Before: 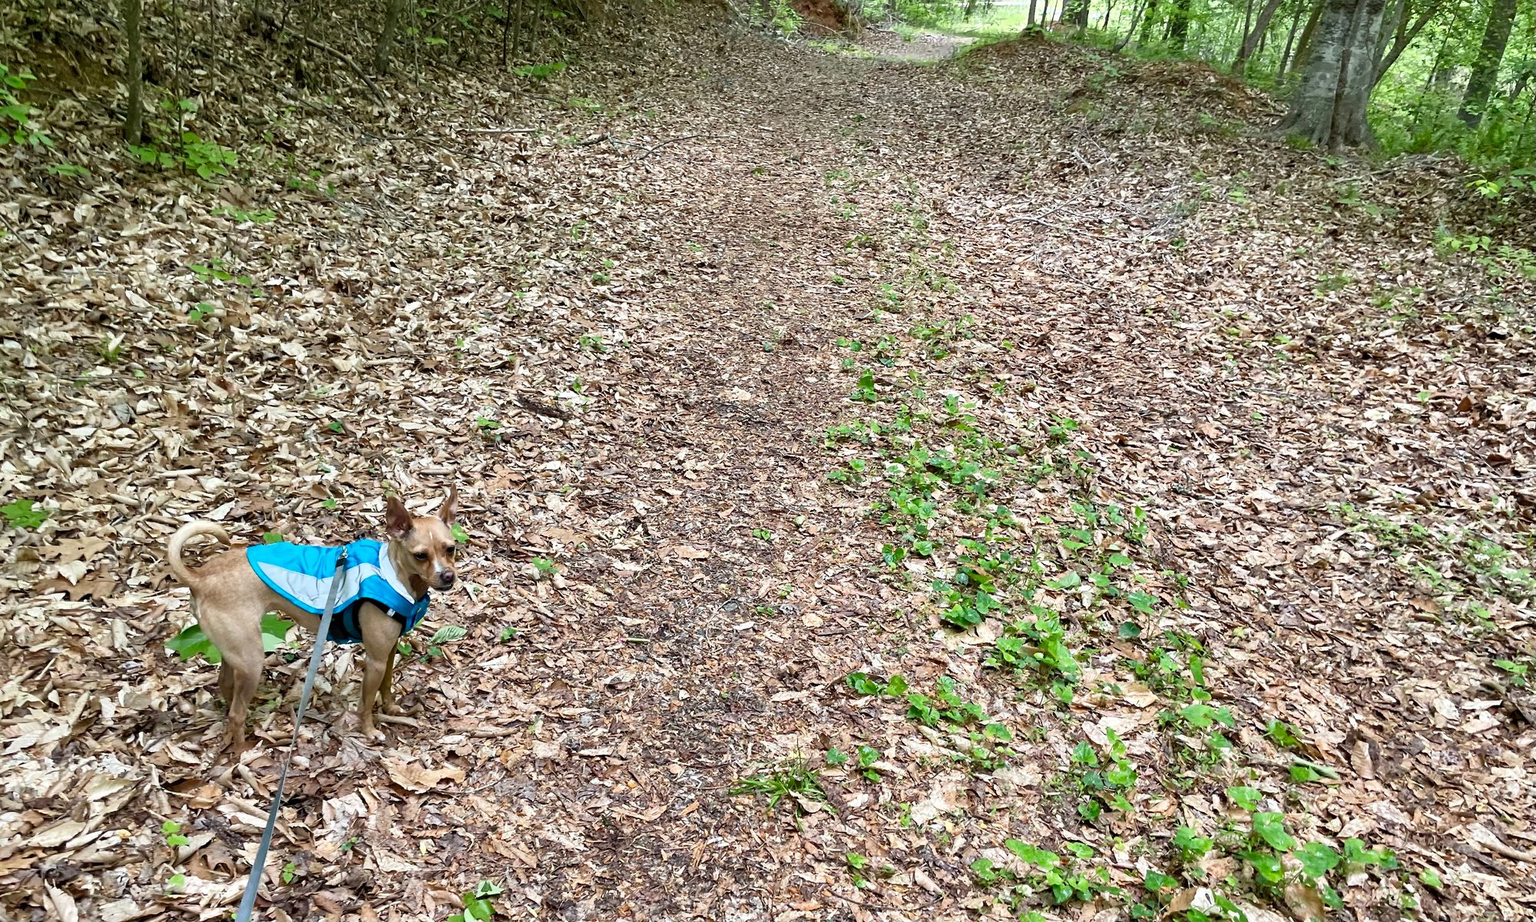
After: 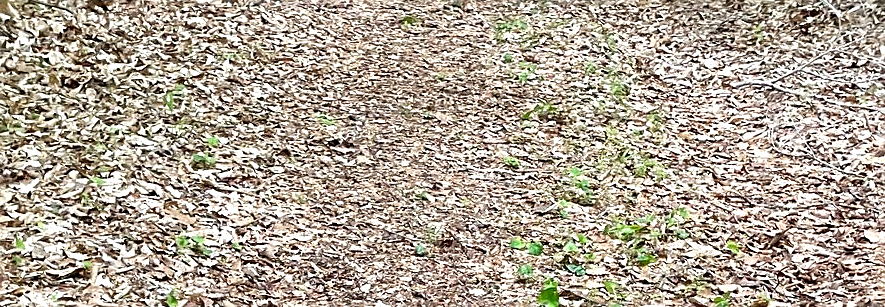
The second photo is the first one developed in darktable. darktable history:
tone equalizer: edges refinement/feathering 500, mask exposure compensation -1.57 EV, preserve details no
crop: left 28.977%, top 16.869%, right 26.77%, bottom 57.502%
exposure: exposure 0.376 EV, compensate highlight preservation false
sharpen: on, module defaults
